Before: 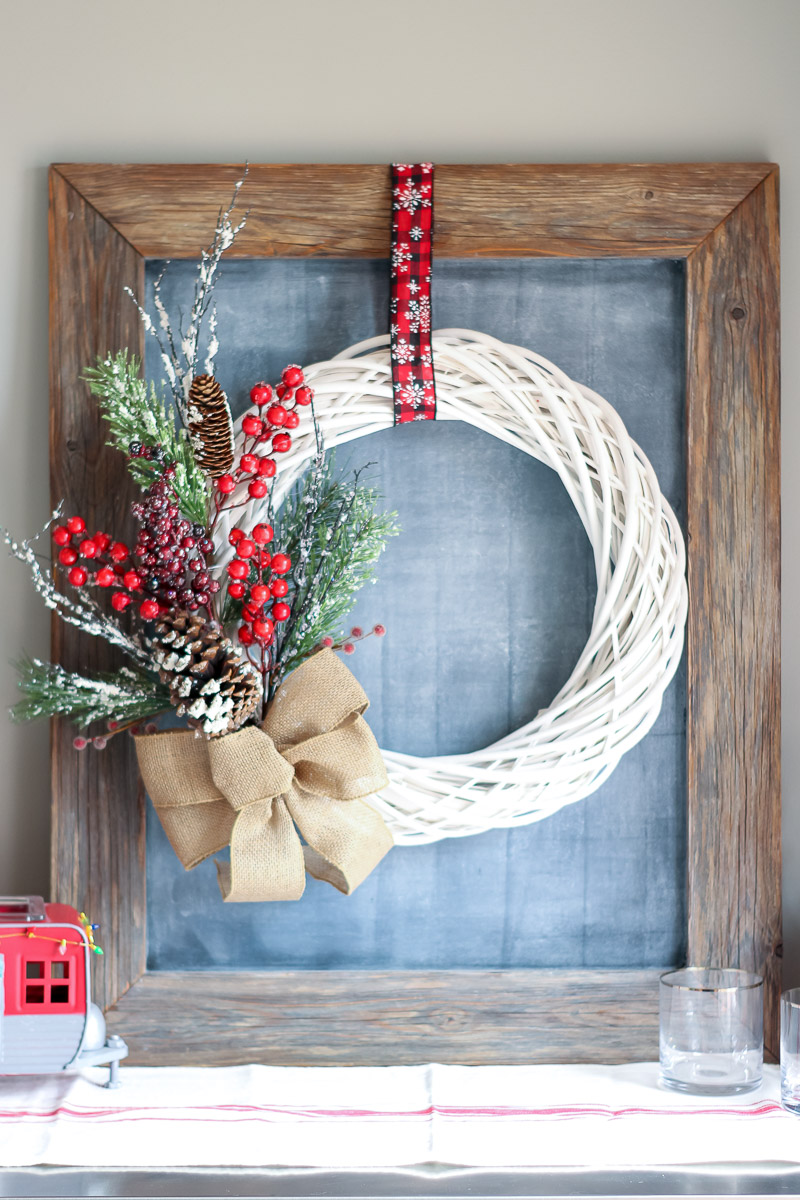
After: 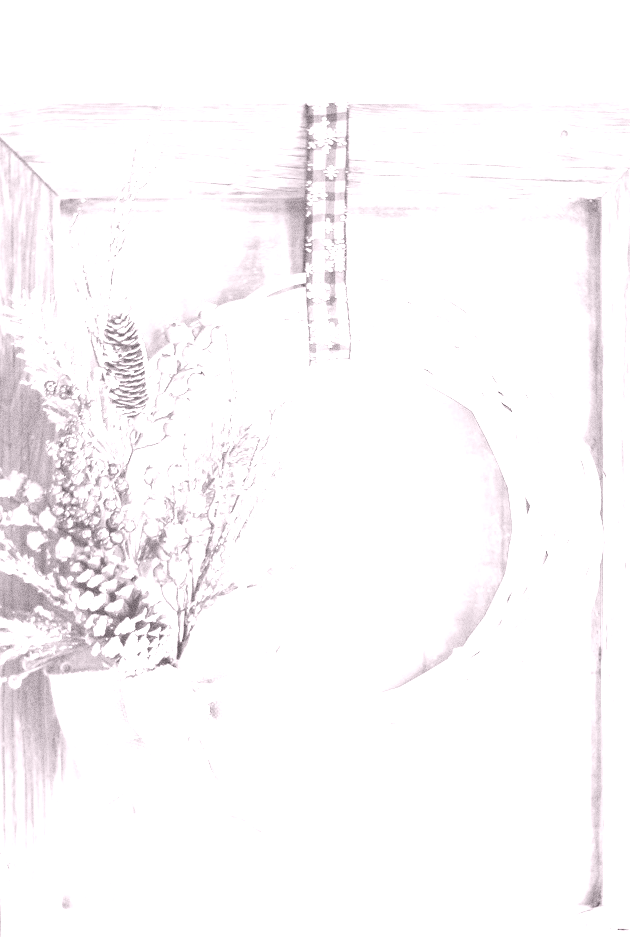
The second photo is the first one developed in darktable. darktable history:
crop and rotate: left 10.77%, top 5.1%, right 10.41%, bottom 16.76%
haze removal: compatibility mode true, adaptive false
exposure: black level correction 0.001, exposure 1.398 EV, compensate exposure bias true, compensate highlight preservation false
grain: coarseness 0.09 ISO, strength 40%
colorize: hue 25.2°, saturation 83%, source mix 82%, lightness 79%, version 1
